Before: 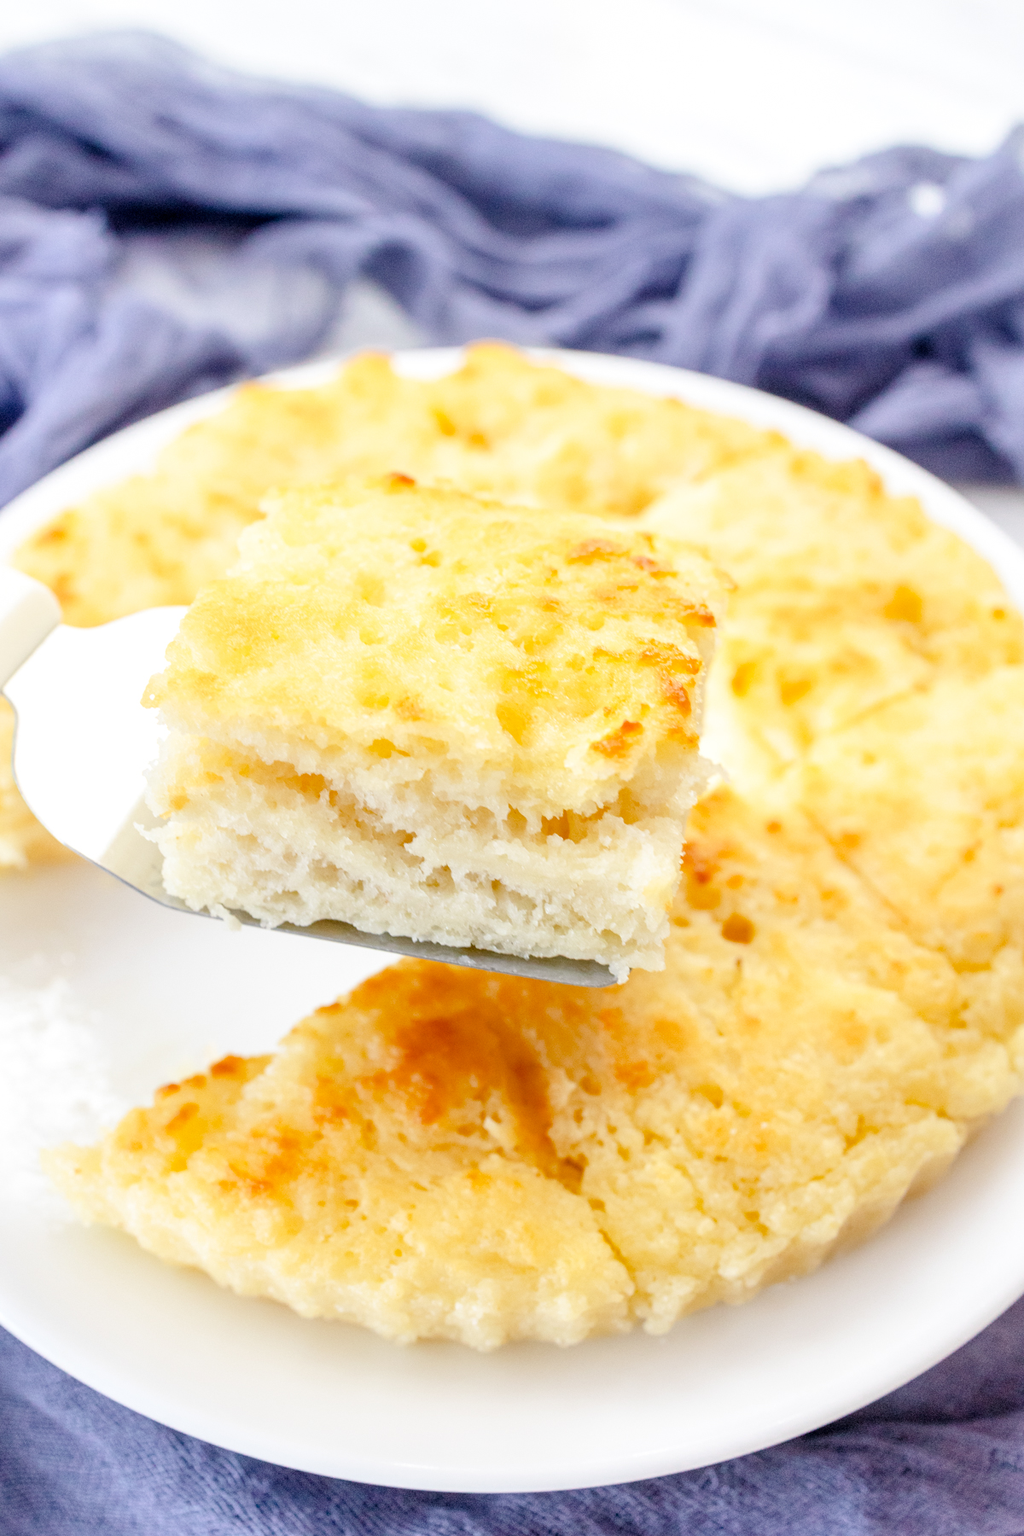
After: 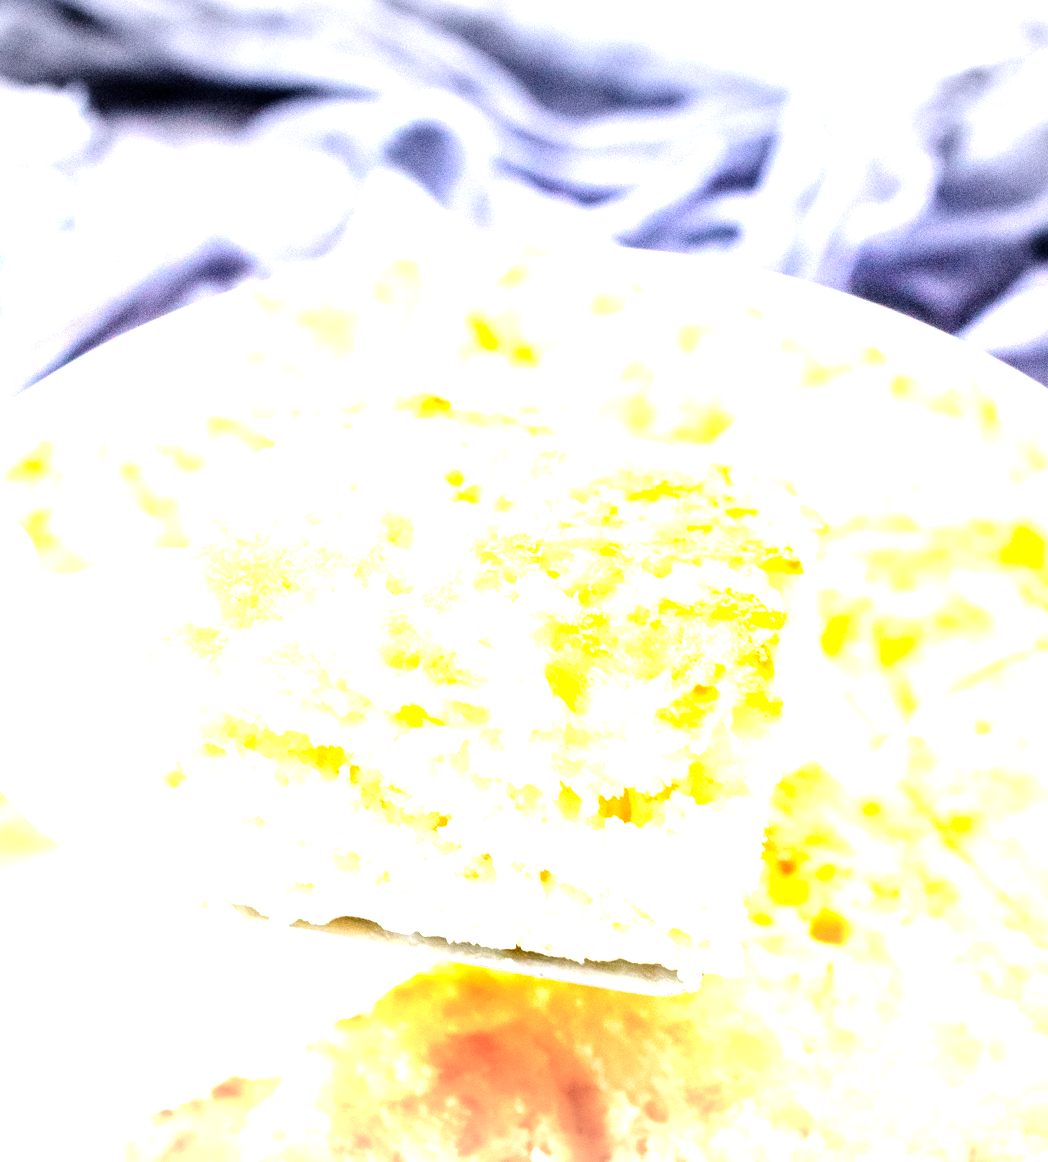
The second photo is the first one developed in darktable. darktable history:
exposure: exposure 0.781 EV, compensate highlight preservation false
vignetting: fall-off start 100%, brightness -0.282, width/height ratio 1.31
crop: left 3.015%, top 8.969%, right 9.647%, bottom 26.457%
tone equalizer: -8 EV -1.08 EV, -7 EV -1.01 EV, -6 EV -0.867 EV, -5 EV -0.578 EV, -3 EV 0.578 EV, -2 EV 0.867 EV, -1 EV 1.01 EV, +0 EV 1.08 EV, edges refinement/feathering 500, mask exposure compensation -1.57 EV, preserve details no
